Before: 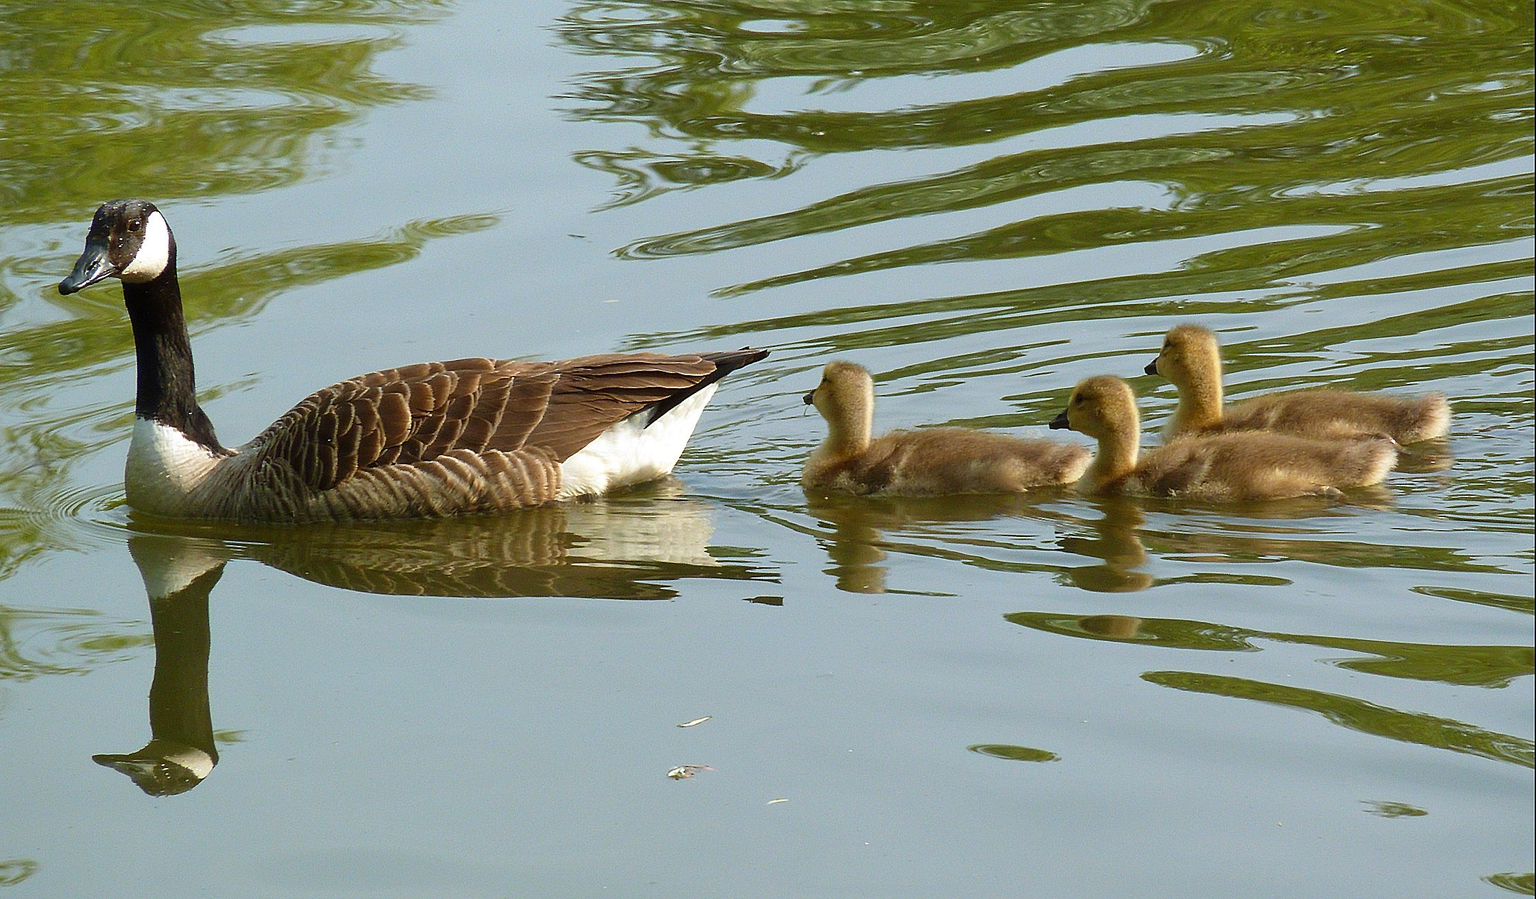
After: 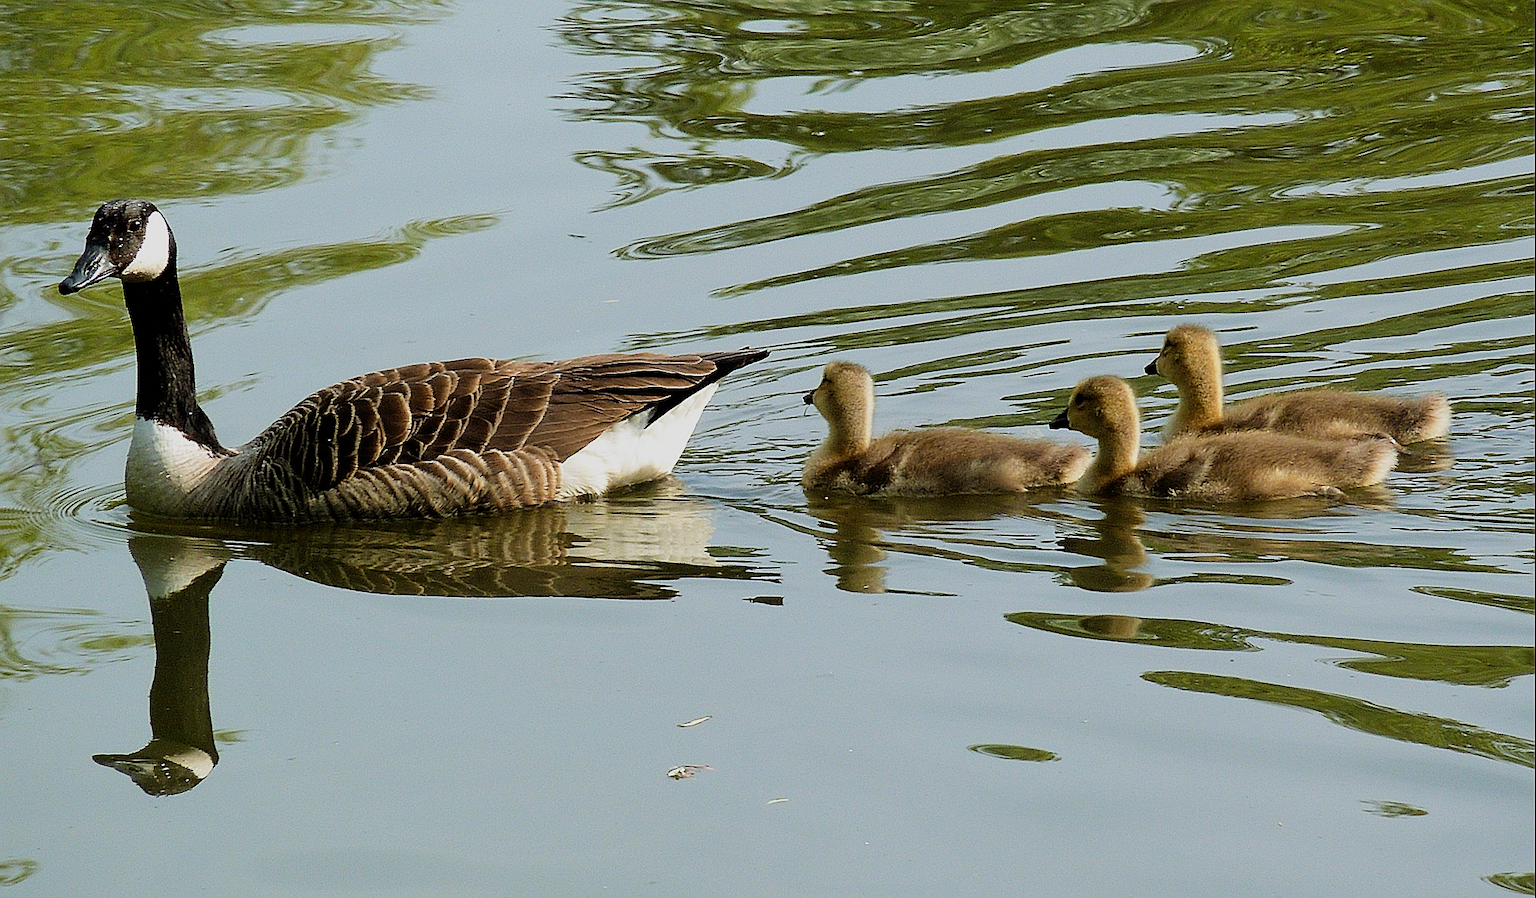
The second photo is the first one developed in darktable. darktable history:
filmic rgb: black relative exposure -5 EV, hardness 2.88, contrast 1.2, highlights saturation mix -30%
sharpen: on, module defaults
